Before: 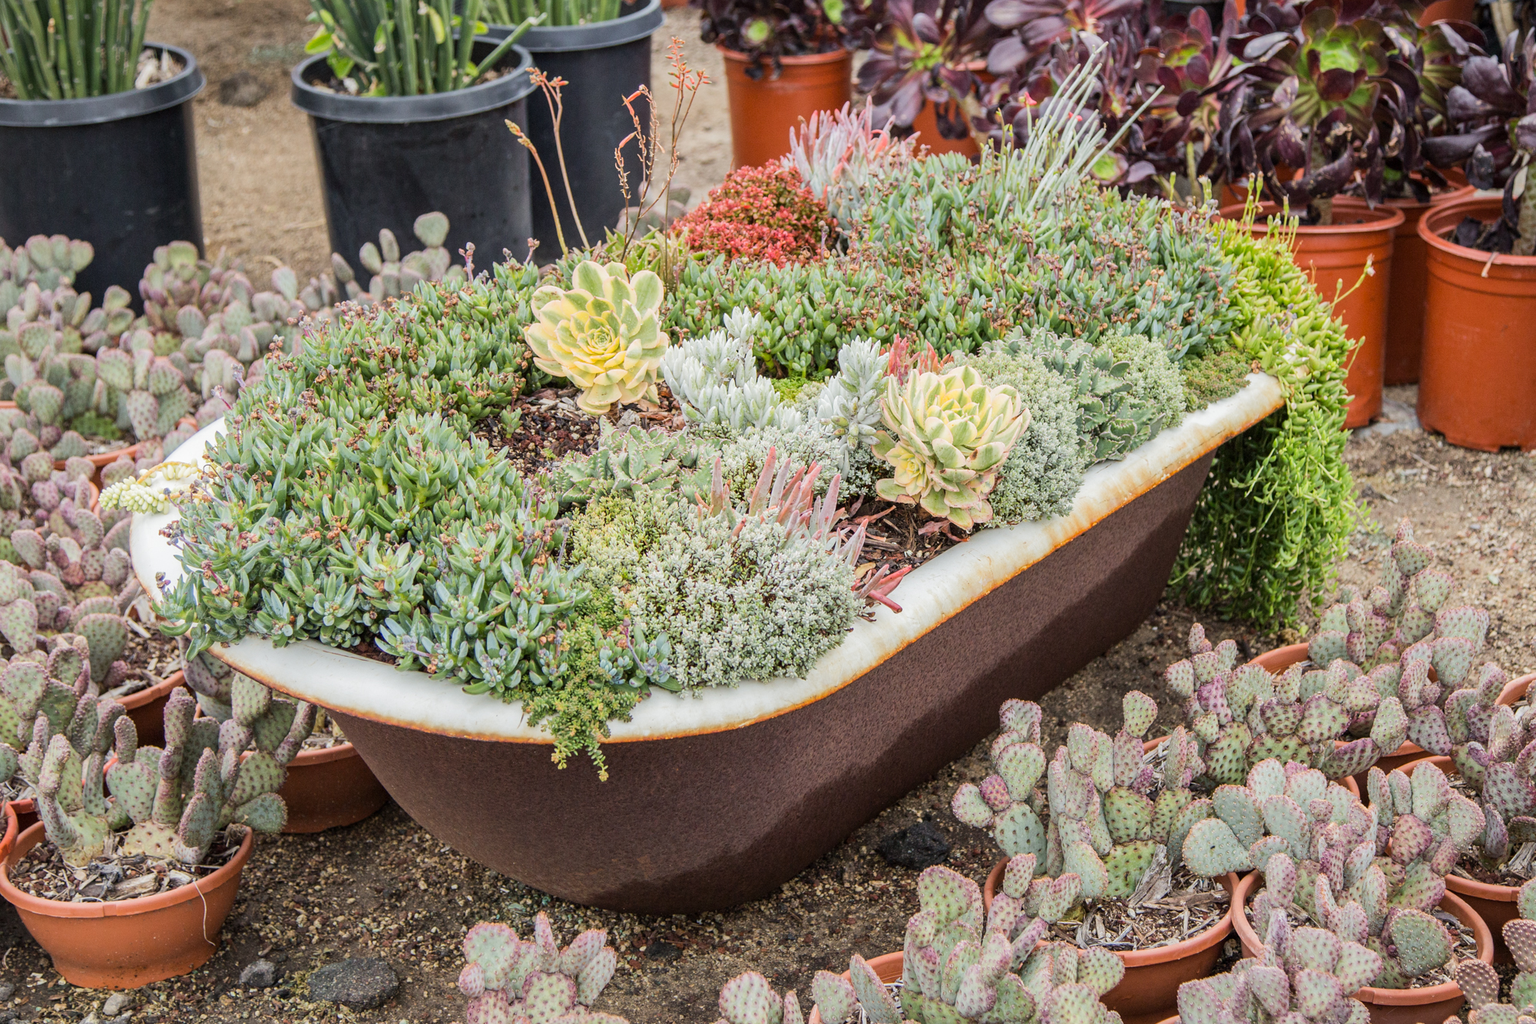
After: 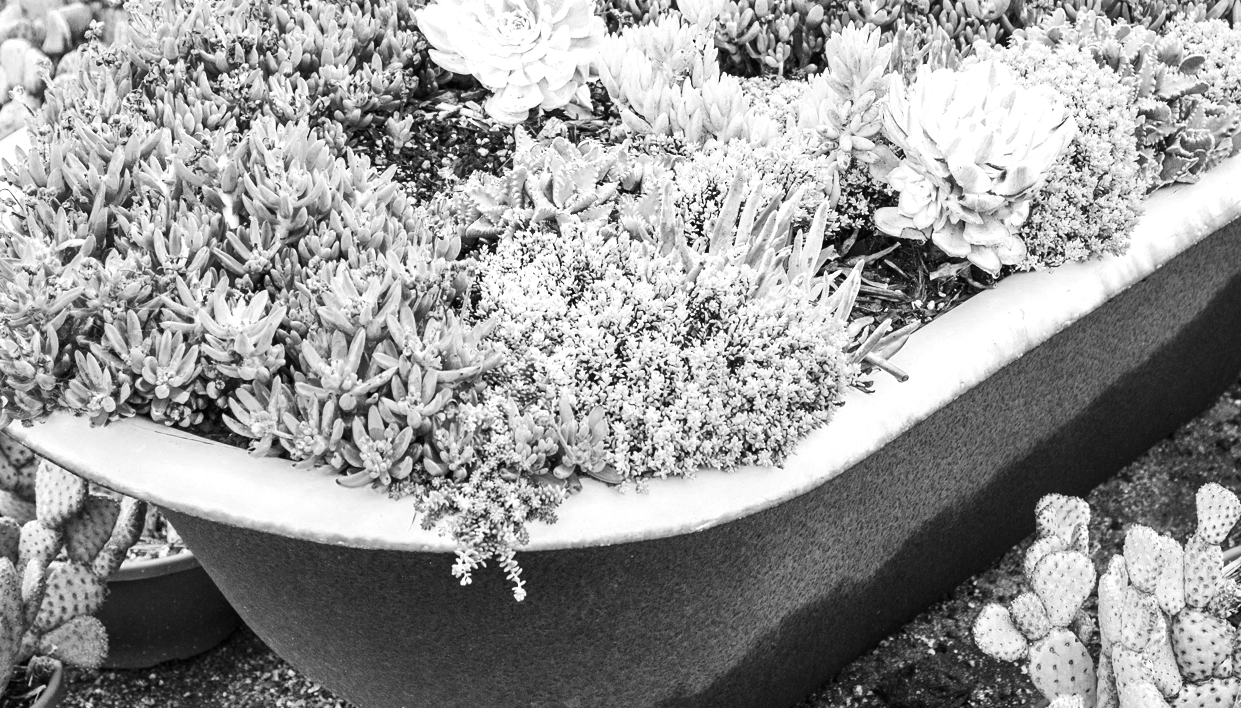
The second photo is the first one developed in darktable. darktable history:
exposure: exposure 0.559 EV, compensate highlight preservation false
color zones: curves: ch0 [(0.002, 0.593) (0.143, 0.417) (0.285, 0.541) (0.455, 0.289) (0.608, 0.327) (0.727, 0.283) (0.869, 0.571) (1, 0.603)]; ch1 [(0, 0) (0.143, 0) (0.286, 0) (0.429, 0) (0.571, 0) (0.714, 0) (0.857, 0)]
crop: left 13.312%, top 31.28%, right 24.627%, bottom 15.582%
contrast brightness saturation: contrast 0.22
shadows and highlights: white point adjustment 1, soften with gaussian
white balance: red 0.983, blue 1.036
